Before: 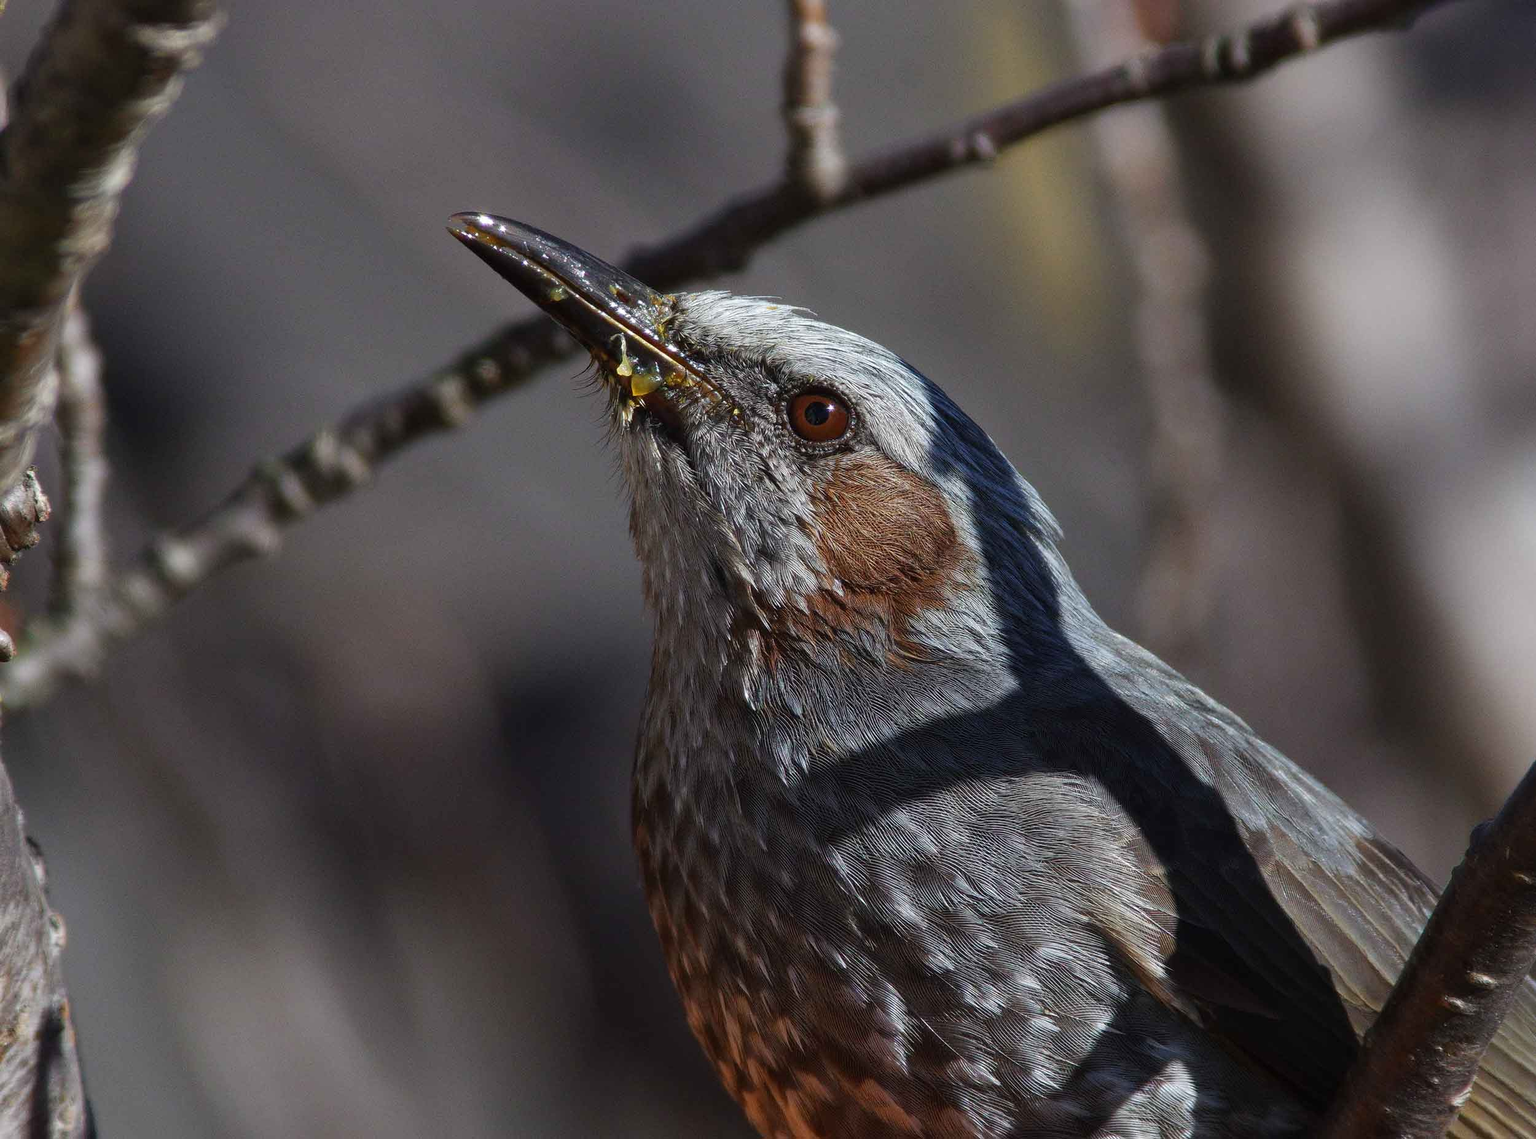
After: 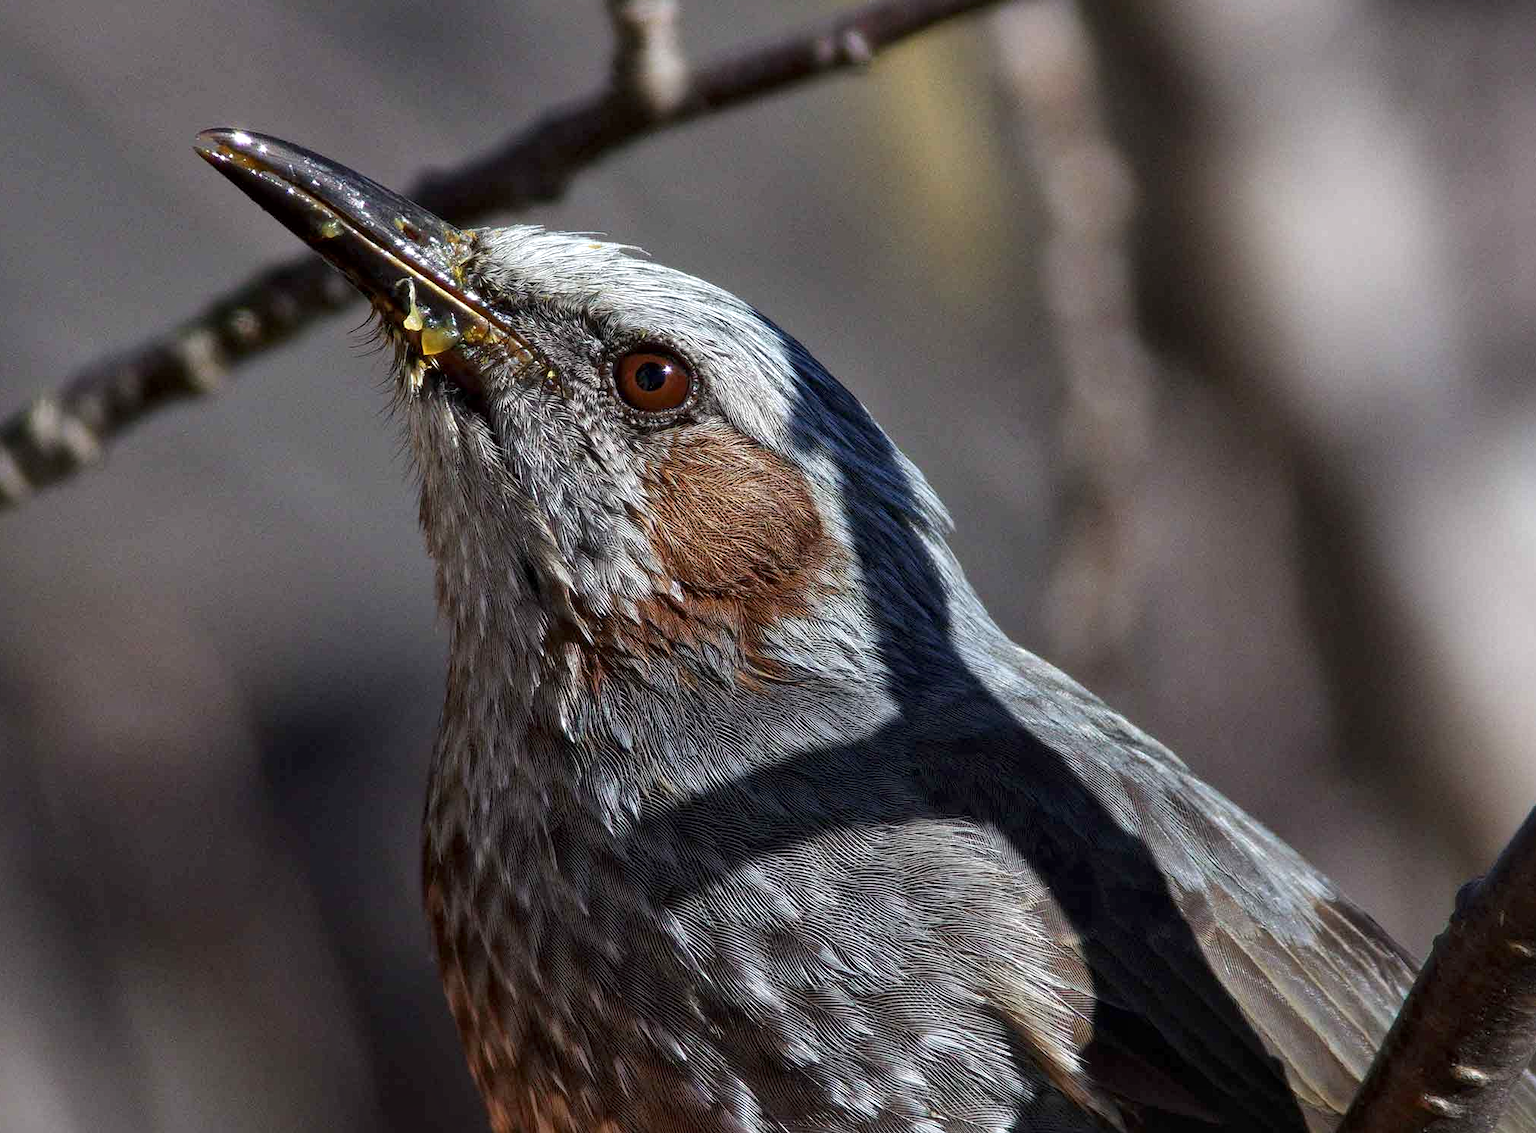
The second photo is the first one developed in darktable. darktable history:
local contrast: mode bilateral grid, contrast 20, coarseness 51, detail 133%, midtone range 0.2
exposure: black level correction 0.001, exposure 0.3 EV, compensate highlight preservation false
crop: left 18.865%, top 9.535%, right 0%, bottom 9.686%
